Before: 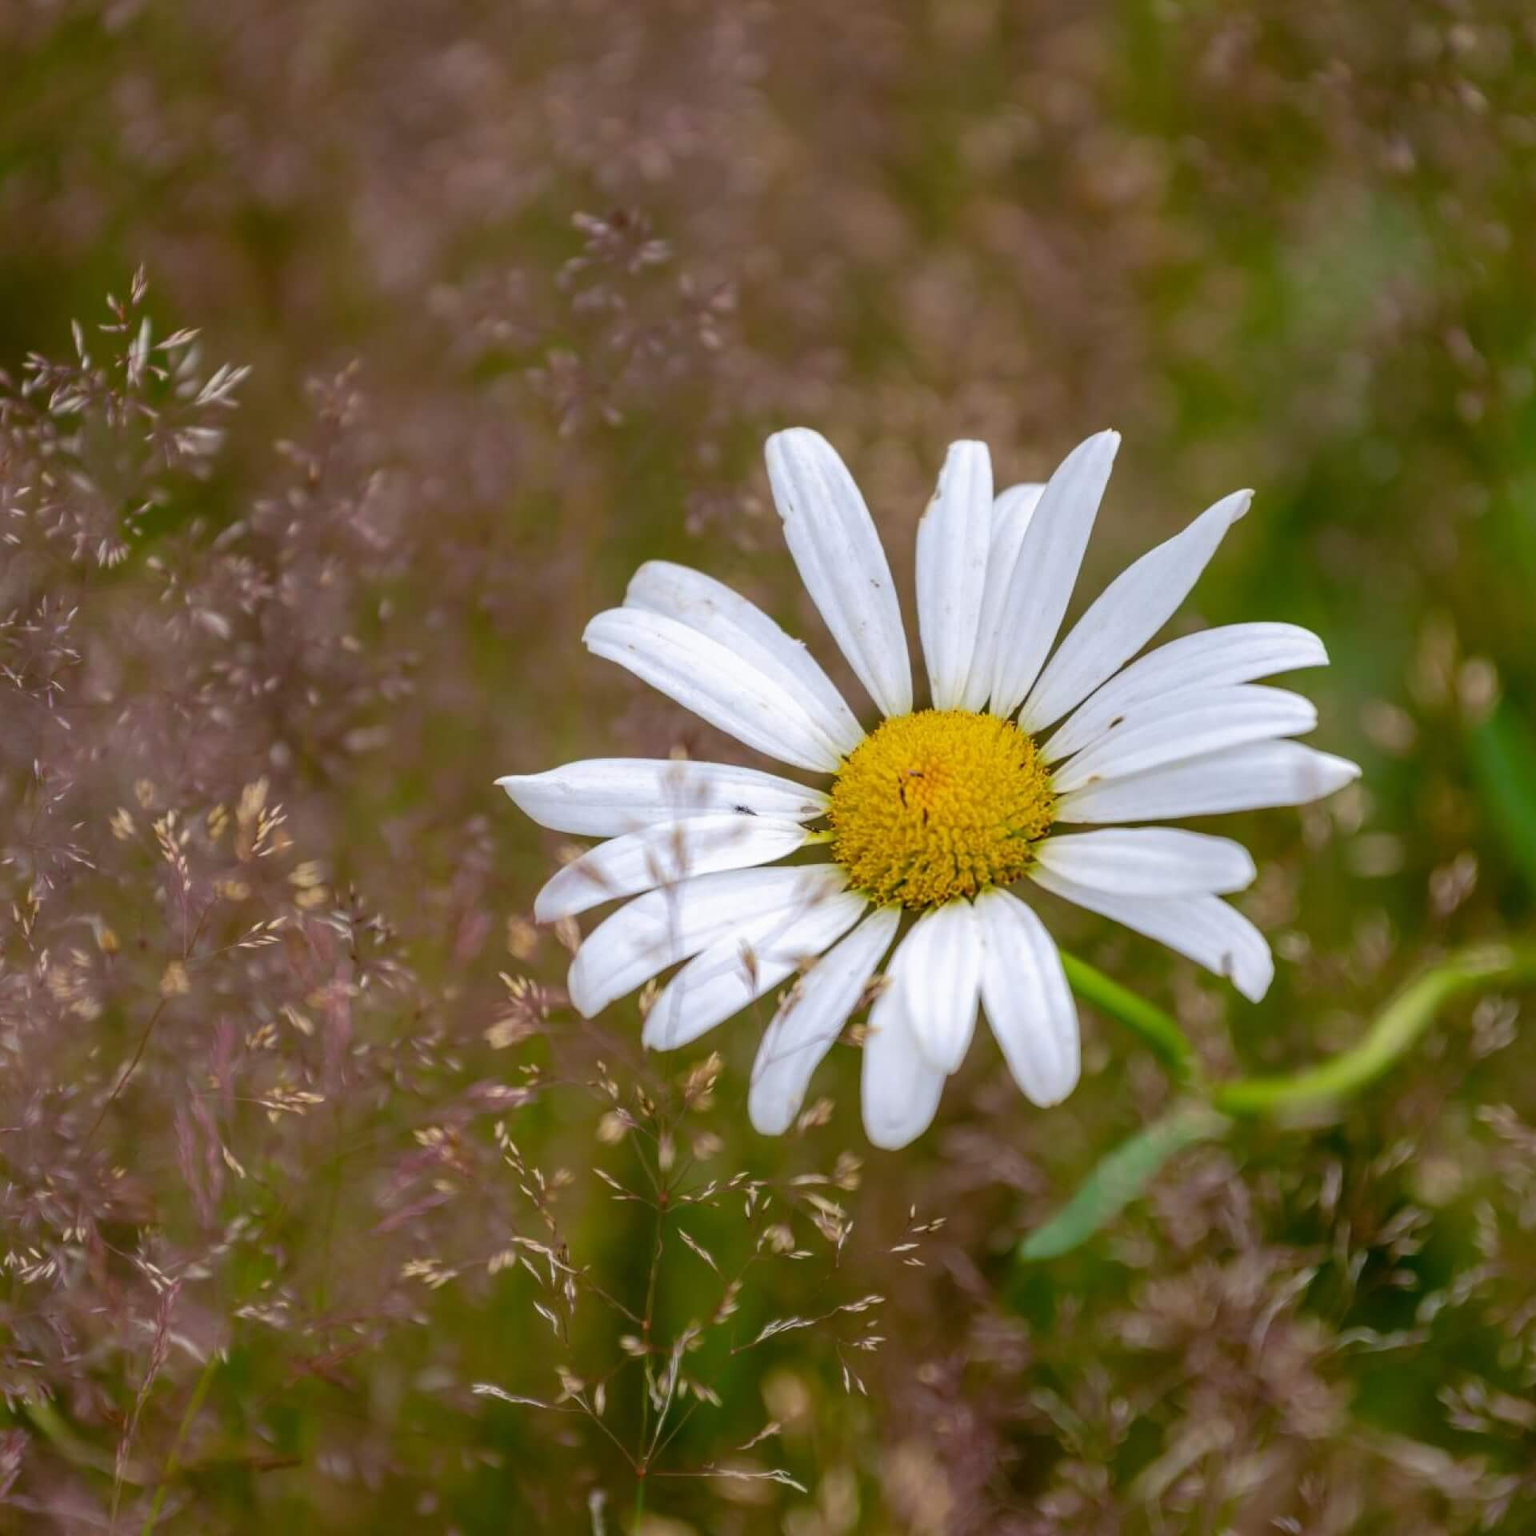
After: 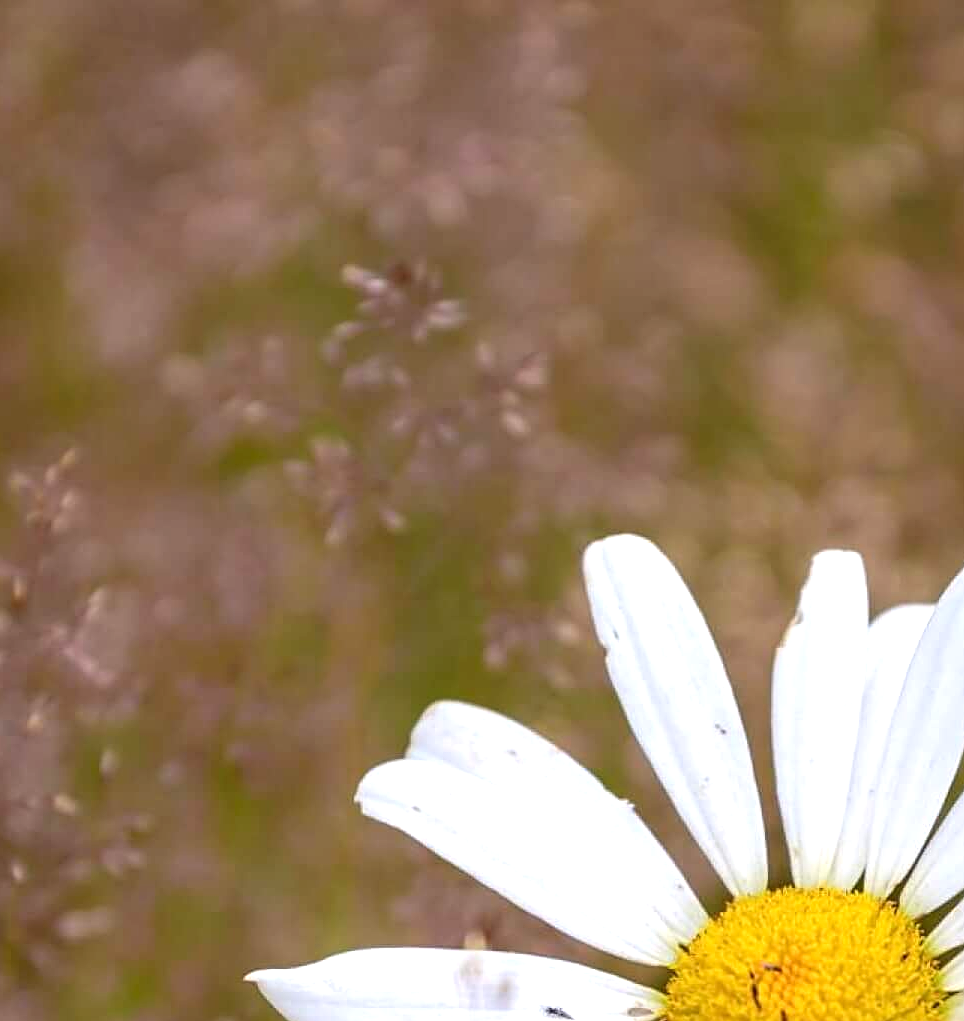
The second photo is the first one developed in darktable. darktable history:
sharpen: on, module defaults
crop: left 19.471%, right 30.311%, bottom 46.781%
exposure: exposure 0.666 EV, compensate exposure bias true, compensate highlight preservation false
